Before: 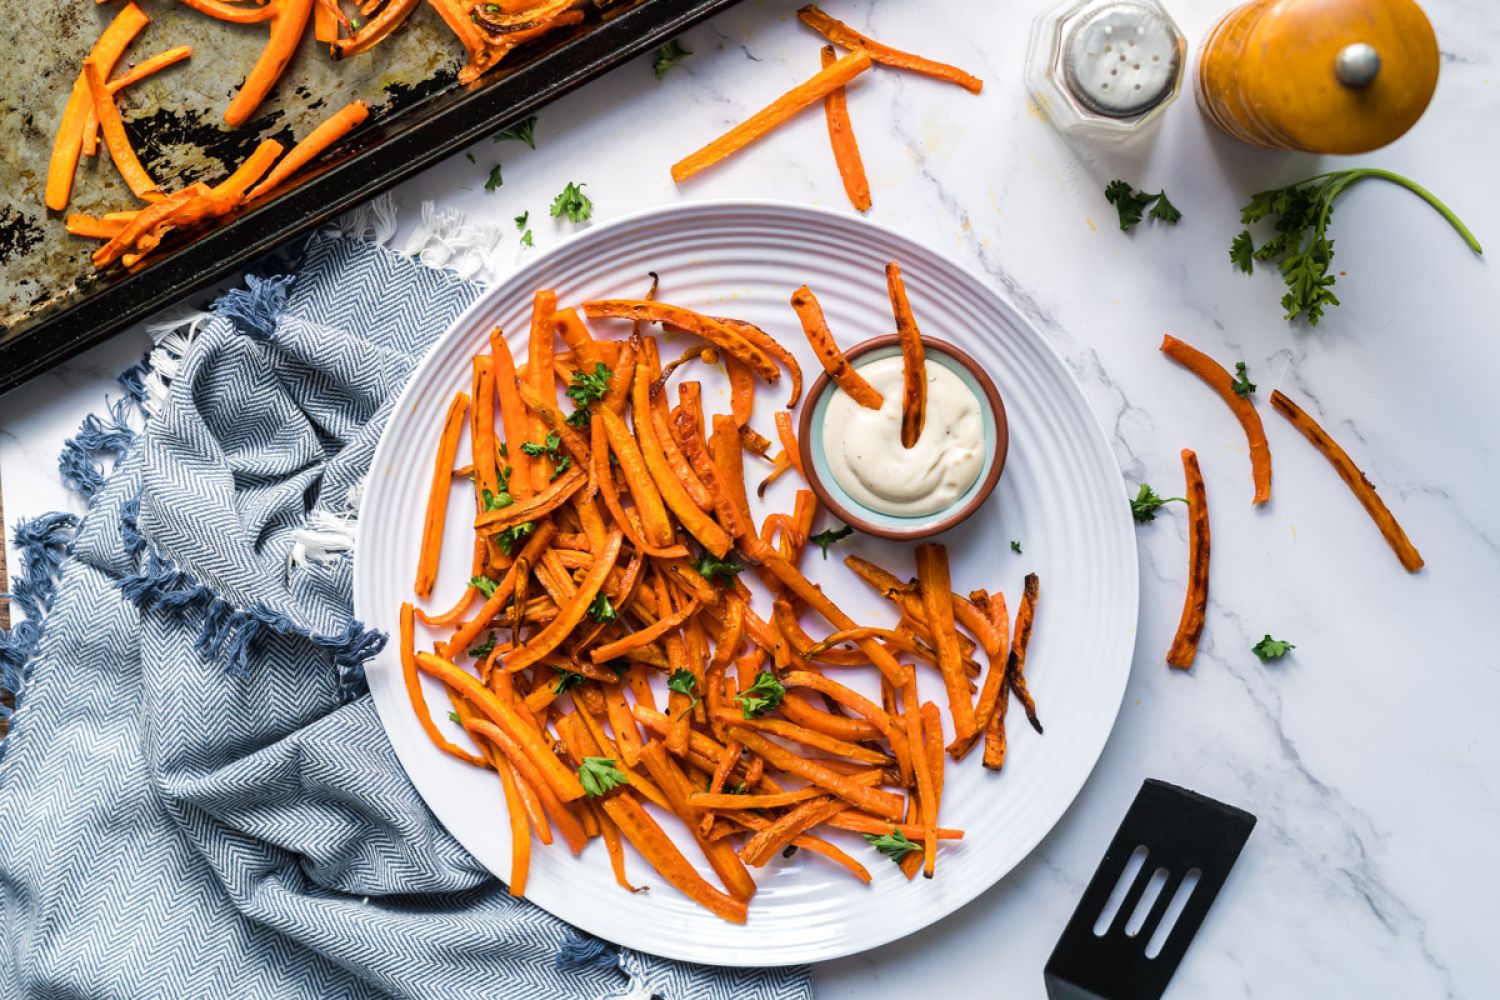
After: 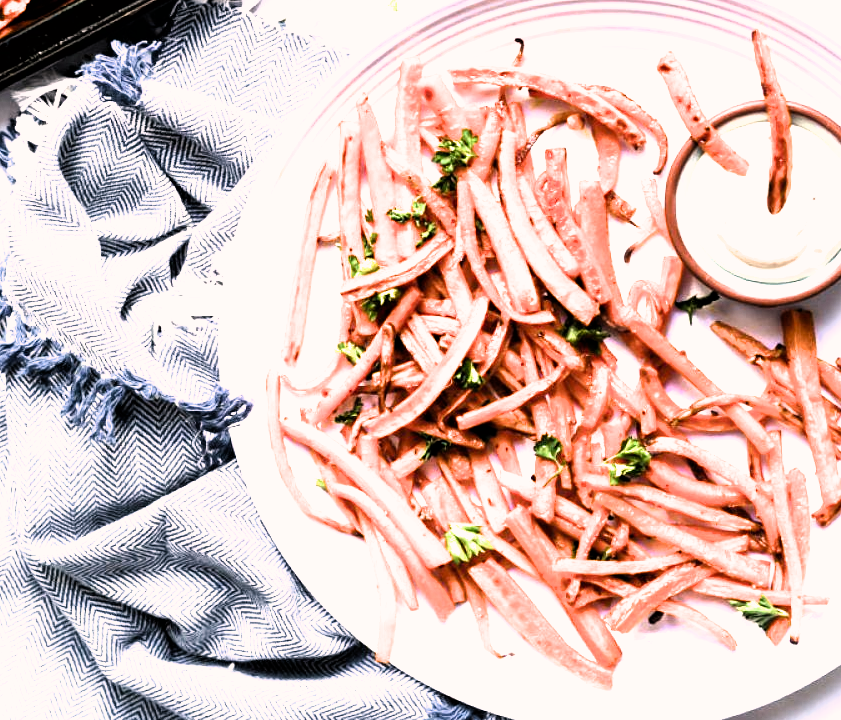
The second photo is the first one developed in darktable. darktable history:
filmic rgb: black relative exposure -8.31 EV, white relative exposure 2.24 EV, hardness 7.17, latitude 86.29%, contrast 1.688, highlights saturation mix -3.43%, shadows ↔ highlights balance -2.56%, iterations of high-quality reconstruction 0
color correction: highlights a* 7.68, highlights b* 4.16
crop: left 8.974%, top 23.474%, right 34.911%, bottom 4.439%
exposure: exposure 1.093 EV, compensate highlight preservation false
